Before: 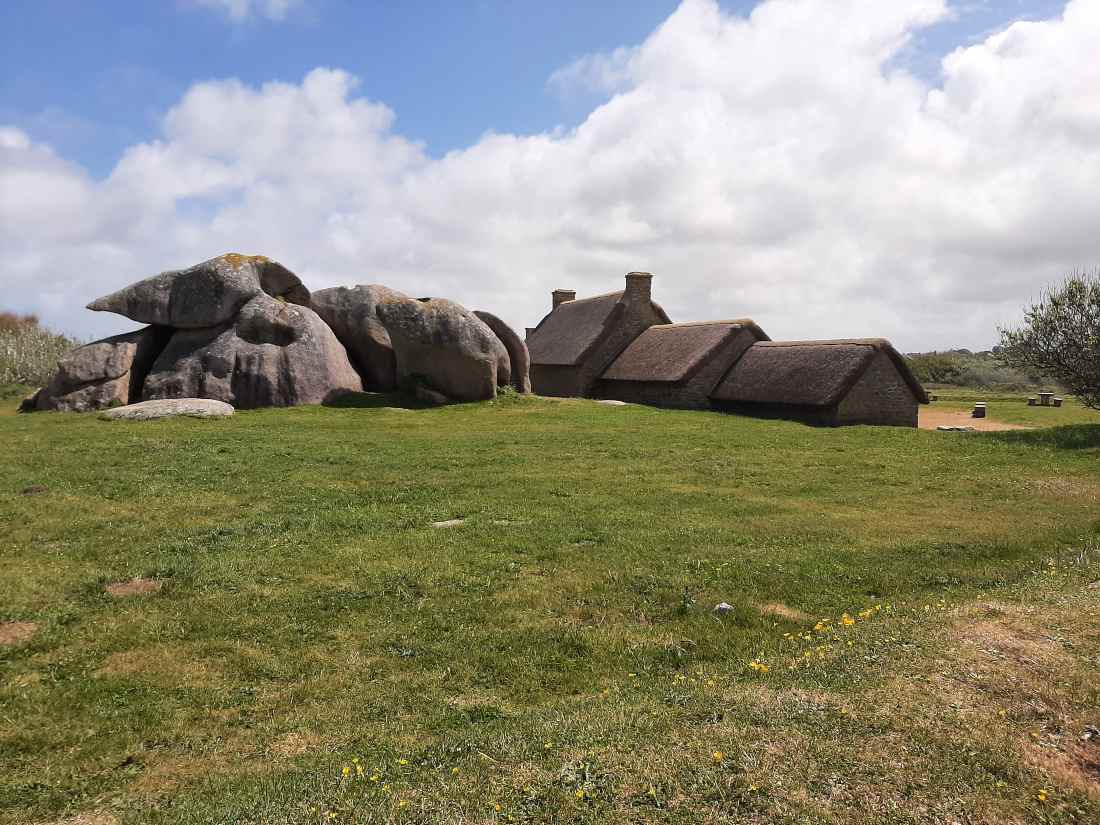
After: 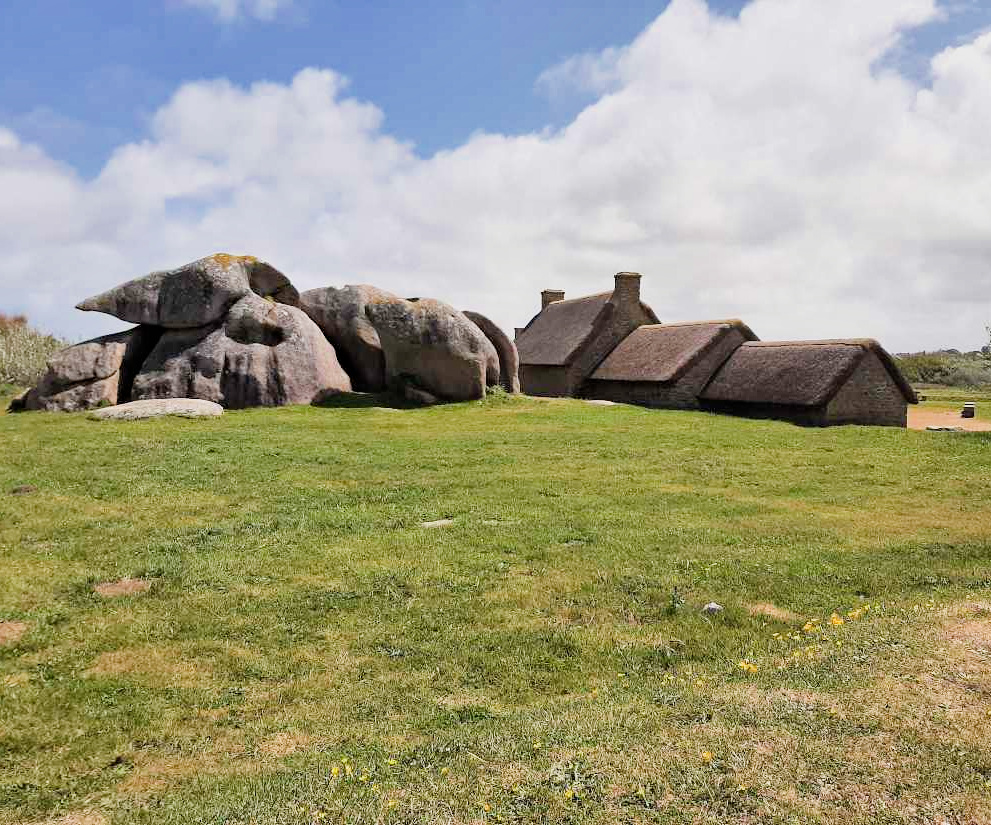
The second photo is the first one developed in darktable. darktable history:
exposure: exposure 1 EV, compensate highlight preservation false
haze removal: compatibility mode true, adaptive false
shadows and highlights: soften with gaussian
filmic rgb: black relative exposure -7.65 EV, white relative exposure 4.56 EV, hardness 3.61
crop and rotate: left 1.088%, right 8.807%
